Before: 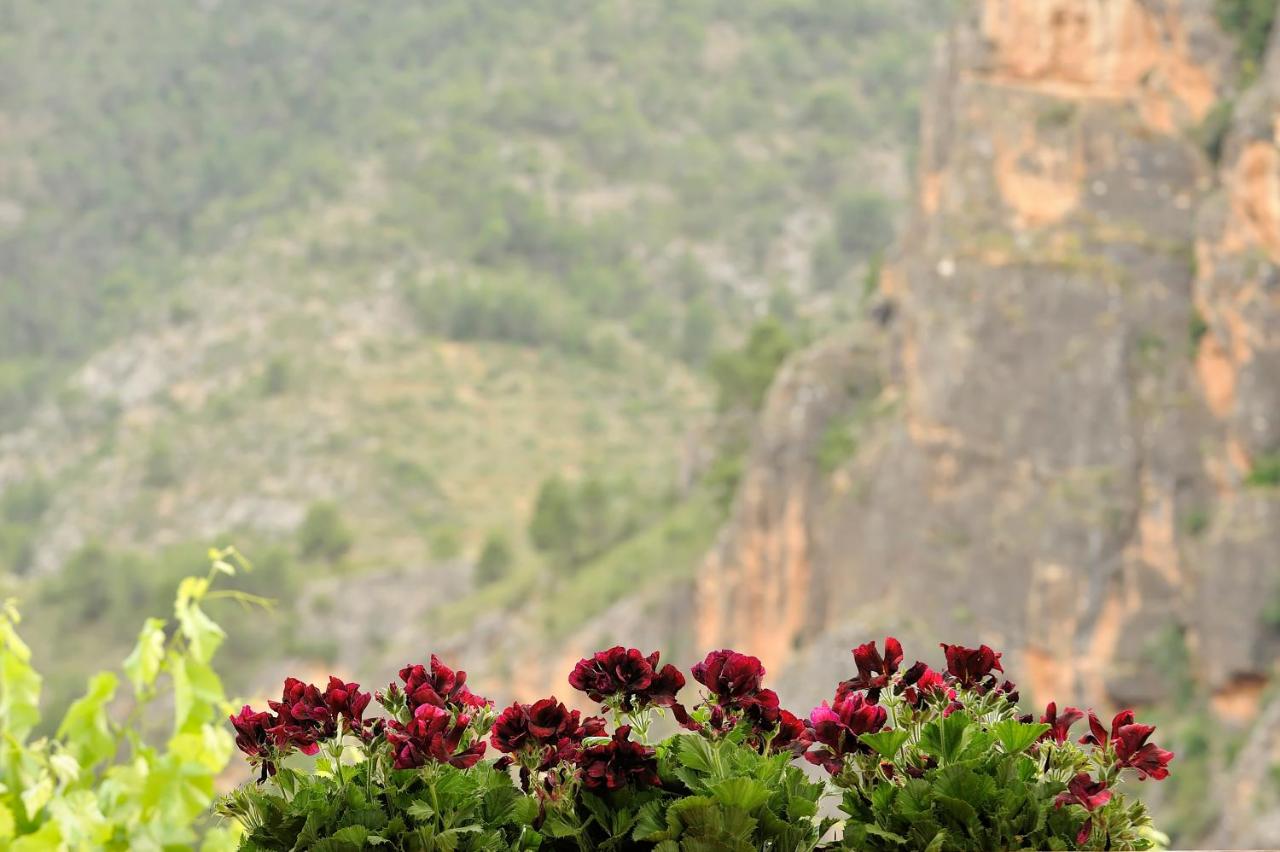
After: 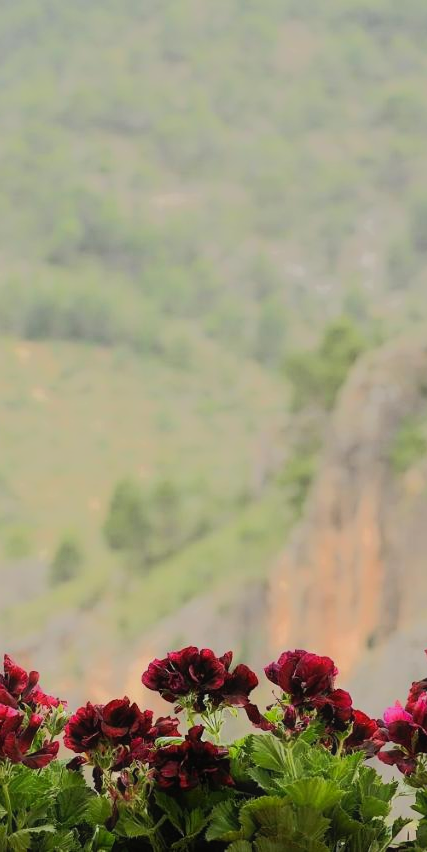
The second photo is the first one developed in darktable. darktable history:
exposure: black level correction 0, exposure 1.681 EV, compensate exposure bias true, compensate highlight preservation false
crop: left 33.373%, right 33.262%
tone equalizer: -8 EV -1.99 EV, -7 EV -1.99 EV, -6 EV -1.97 EV, -5 EV -1.97 EV, -4 EV -1.97 EV, -3 EV -1.99 EV, -2 EV -2 EV, -1 EV -1.61 EV, +0 EV -1.99 EV, edges refinement/feathering 500, mask exposure compensation -1.57 EV, preserve details no
contrast equalizer: y [[0.5, 0.488, 0.462, 0.461, 0.491, 0.5], [0.5 ×6], [0.5 ×6], [0 ×6], [0 ×6]]
